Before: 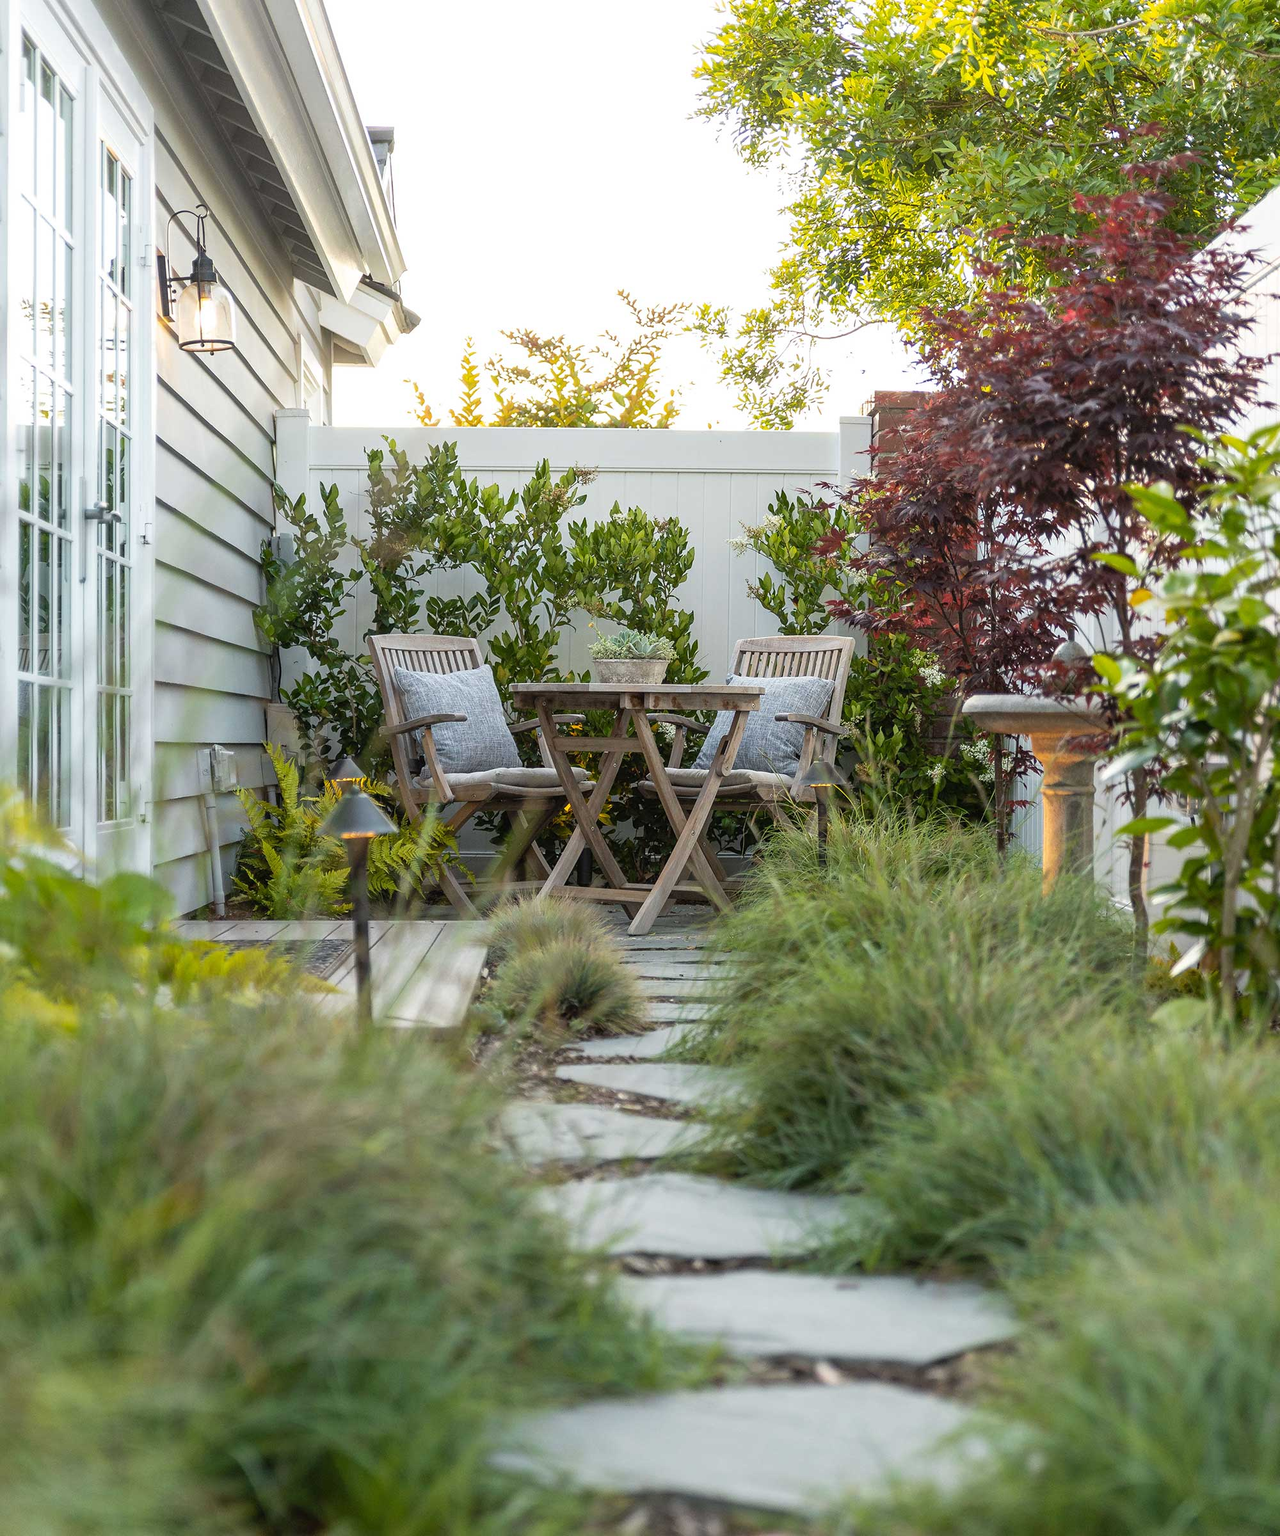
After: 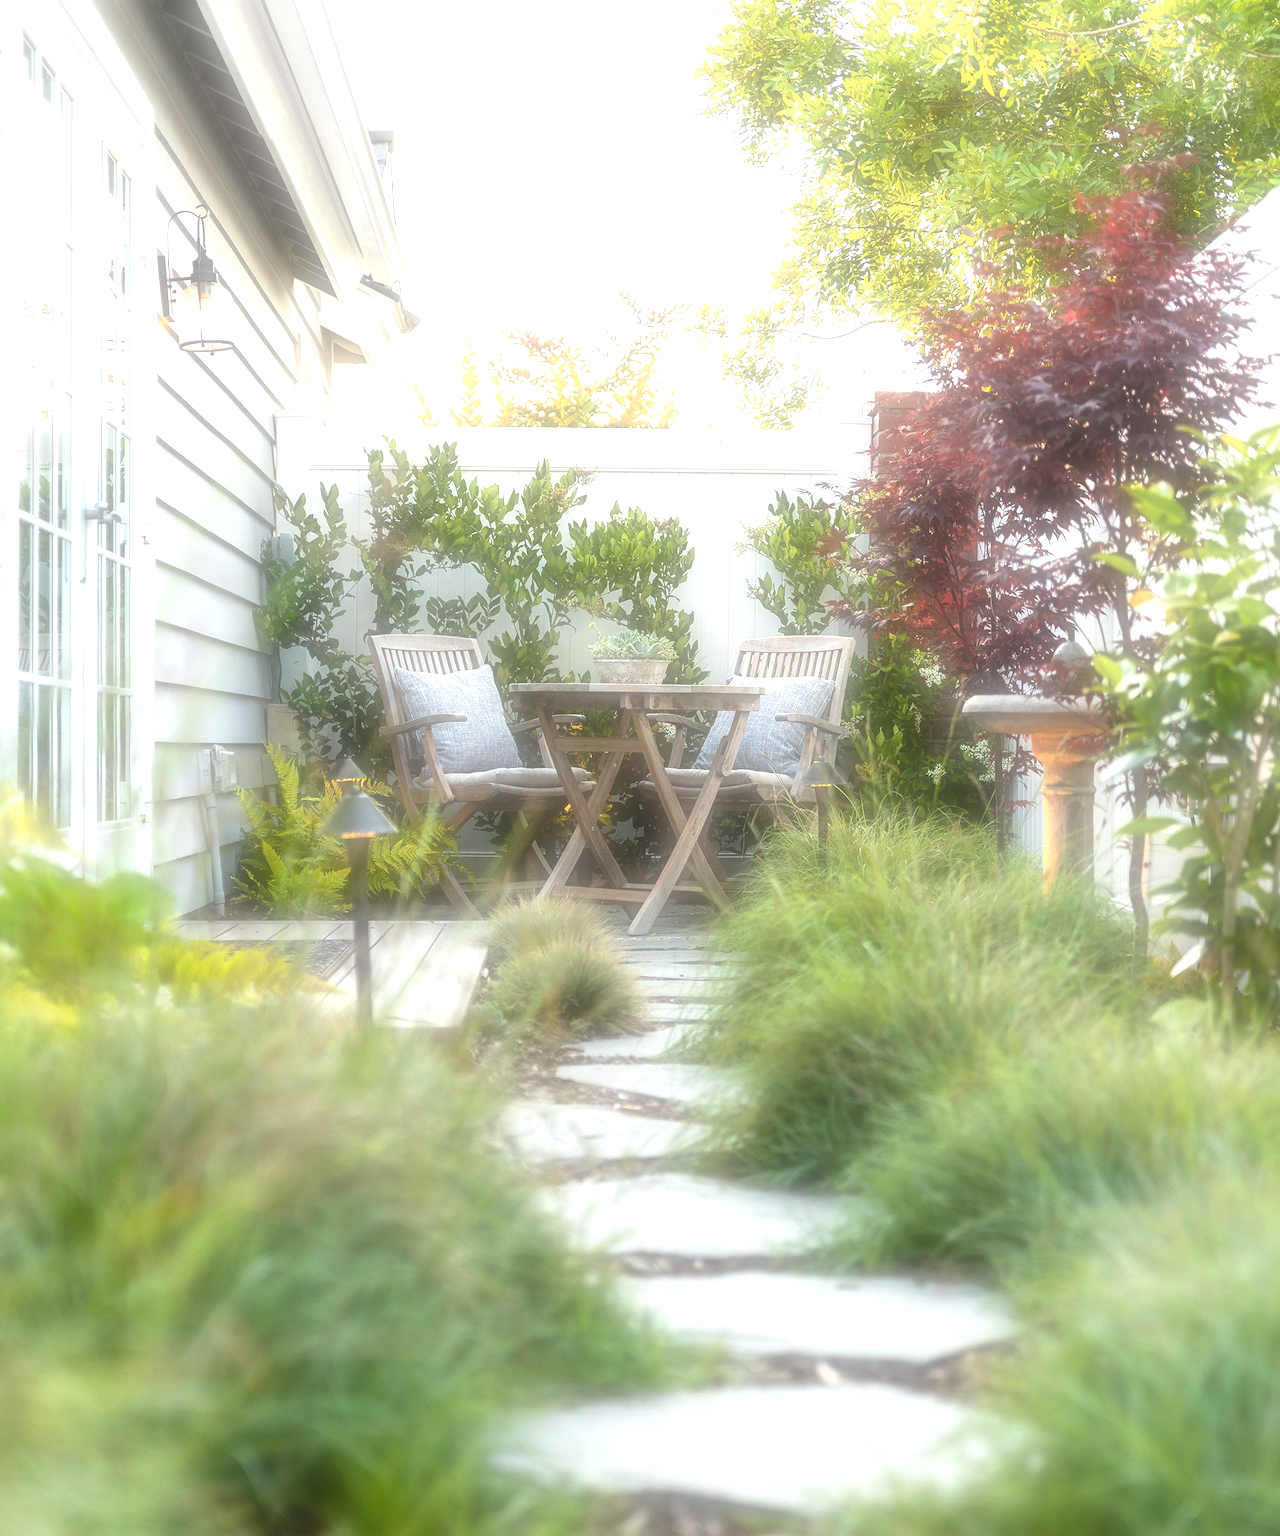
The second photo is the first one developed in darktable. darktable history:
soften: on, module defaults
exposure: exposure 1.061 EV, compensate highlight preservation false
